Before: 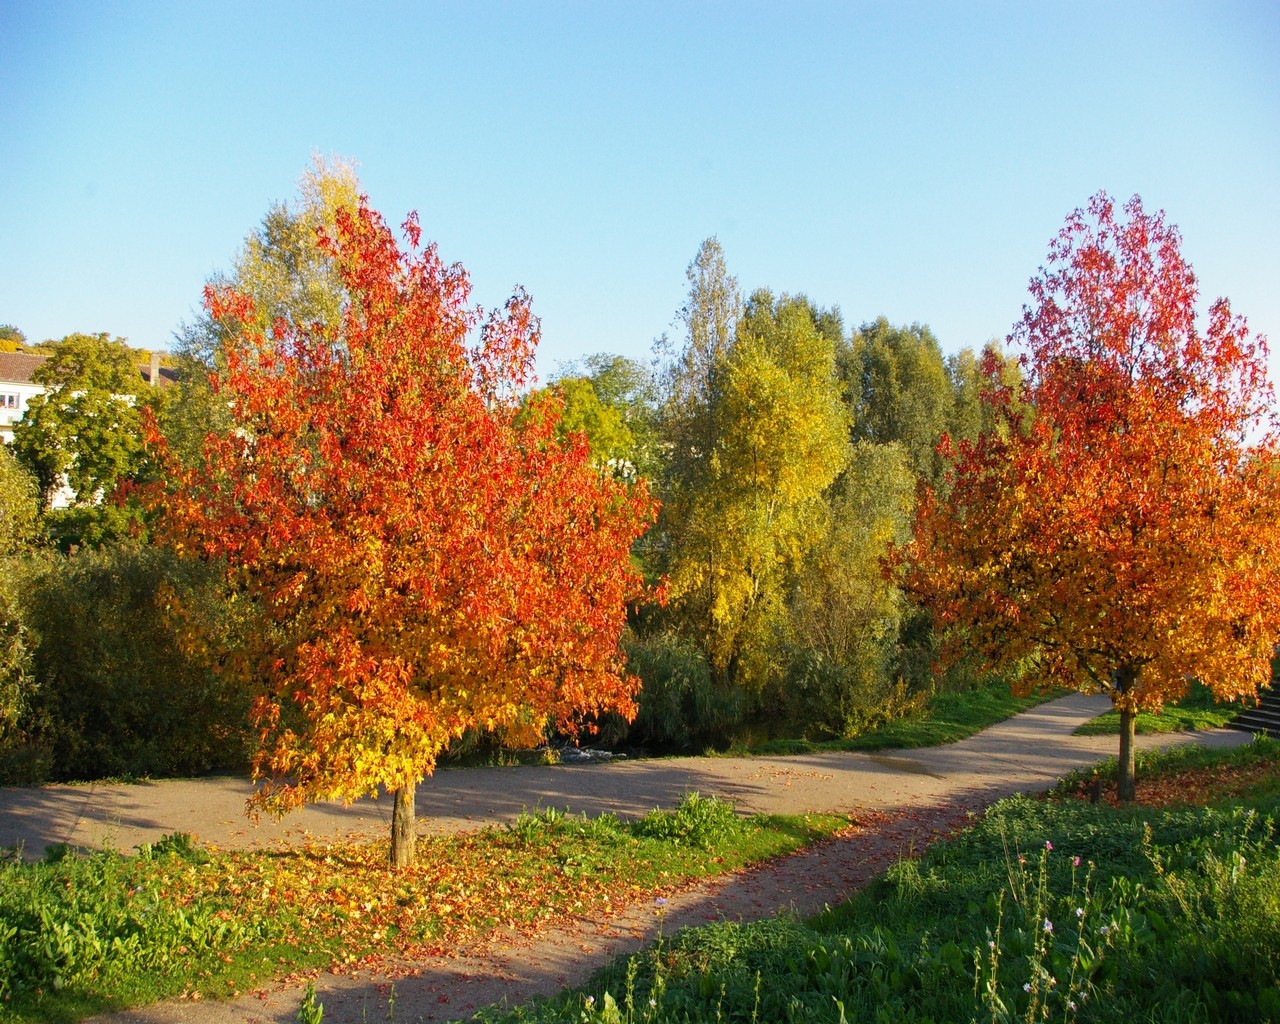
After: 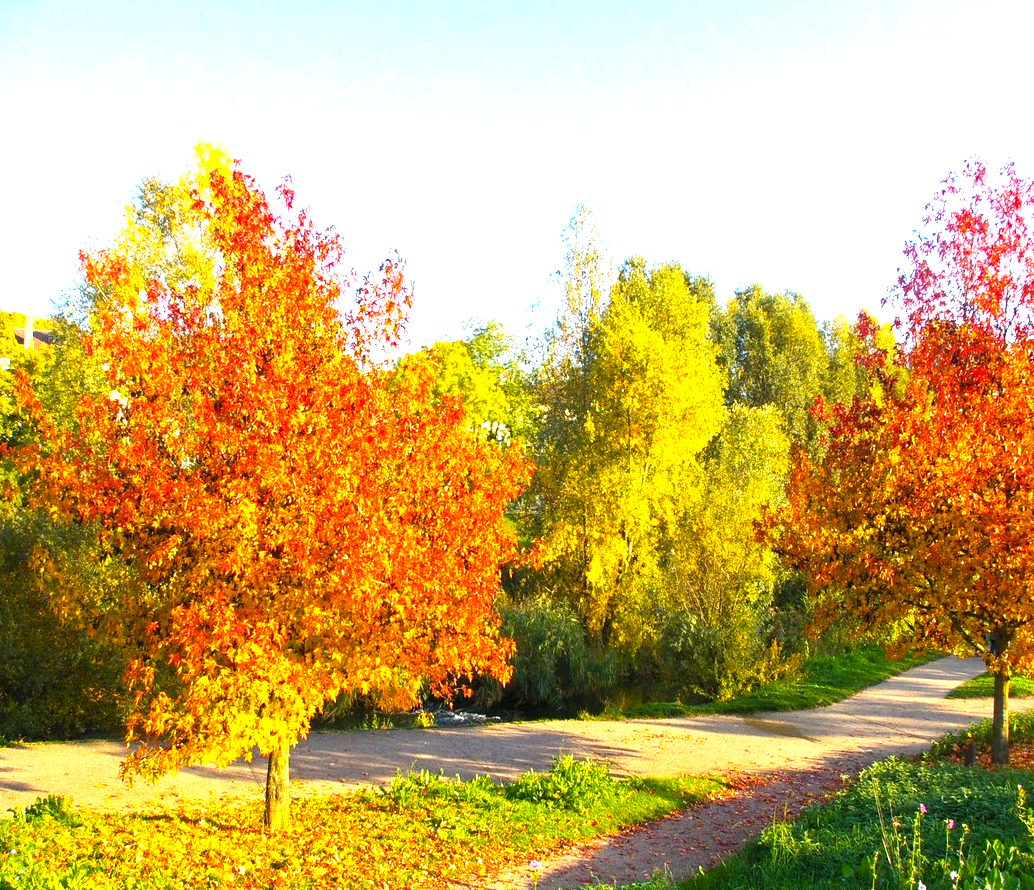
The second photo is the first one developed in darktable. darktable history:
crop: left 9.916%, top 3.617%, right 9.293%, bottom 9.436%
exposure: black level correction 0, exposure 1.096 EV, compensate highlight preservation false
color balance rgb: perceptual saturation grading › global saturation 19.606%, perceptual brilliance grading › highlights 10.204%, perceptual brilliance grading › shadows -4.553%, global vibrance 20%
